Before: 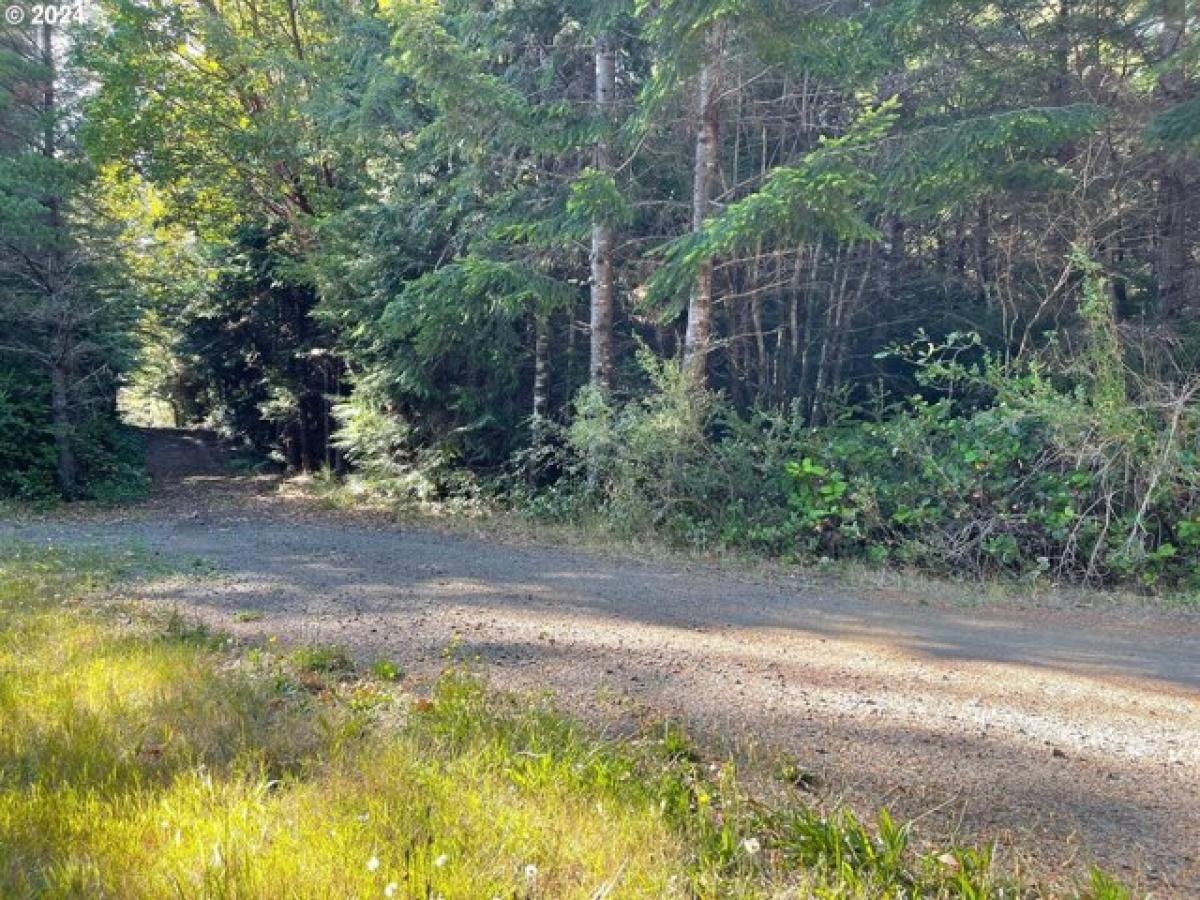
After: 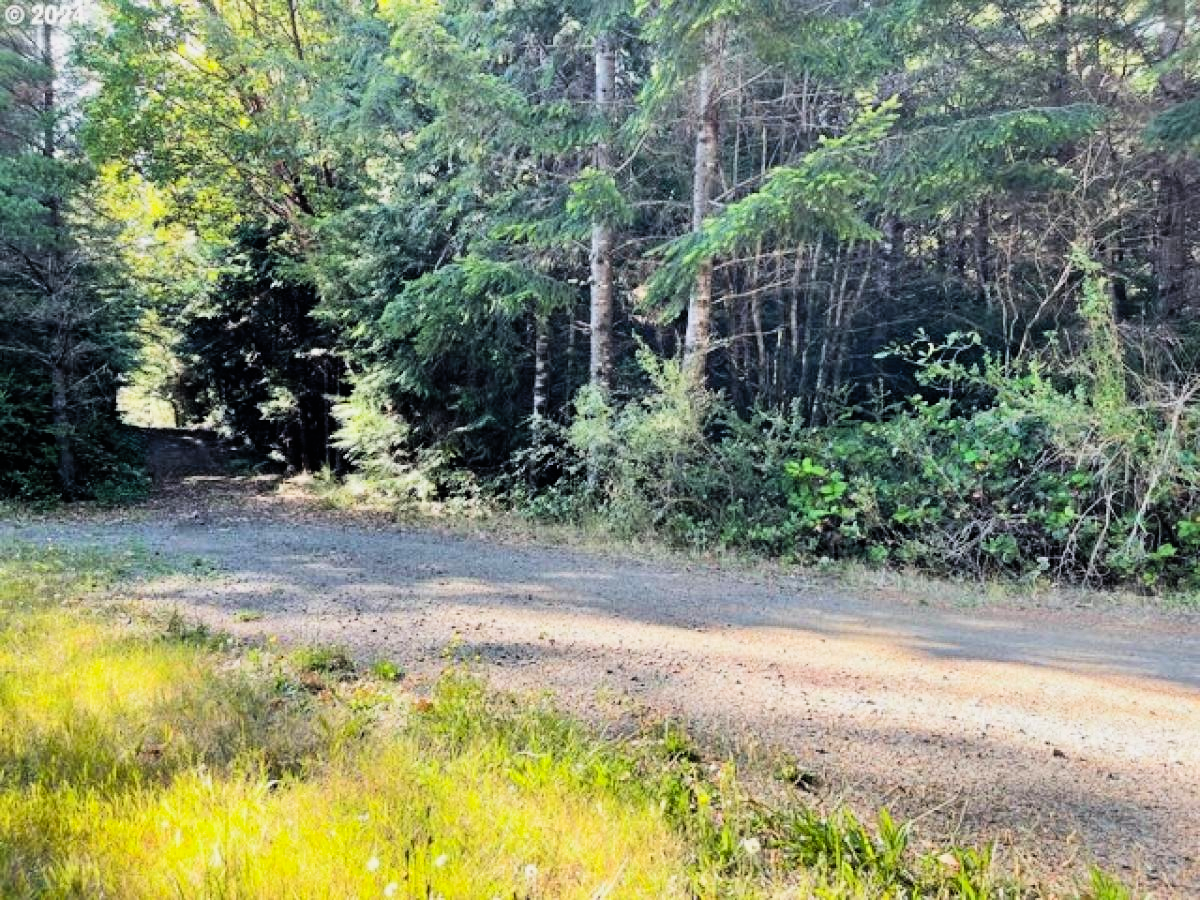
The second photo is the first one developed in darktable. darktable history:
filmic rgb: black relative exposure -5.04 EV, white relative exposure 3.98 EV, hardness 2.88, contrast 1.301, highlights saturation mix -9.93%, iterations of high-quality reconstruction 10
contrast brightness saturation: contrast 0.2, brightness 0.168, saturation 0.229
